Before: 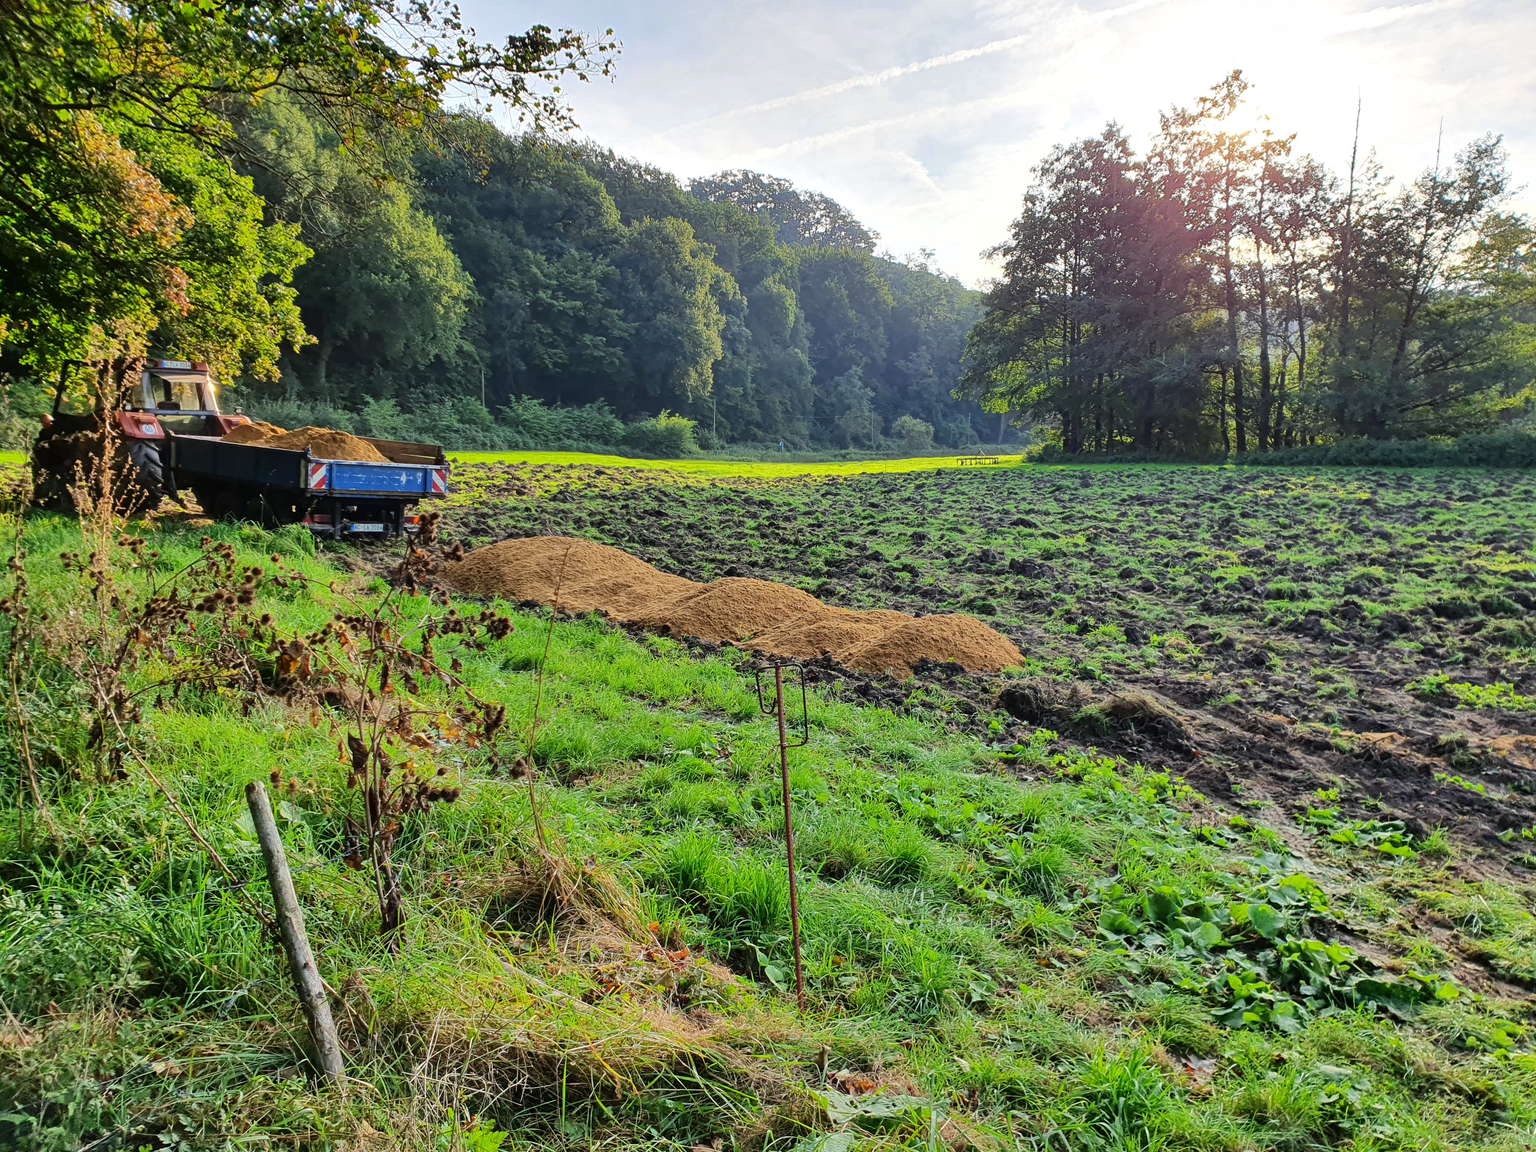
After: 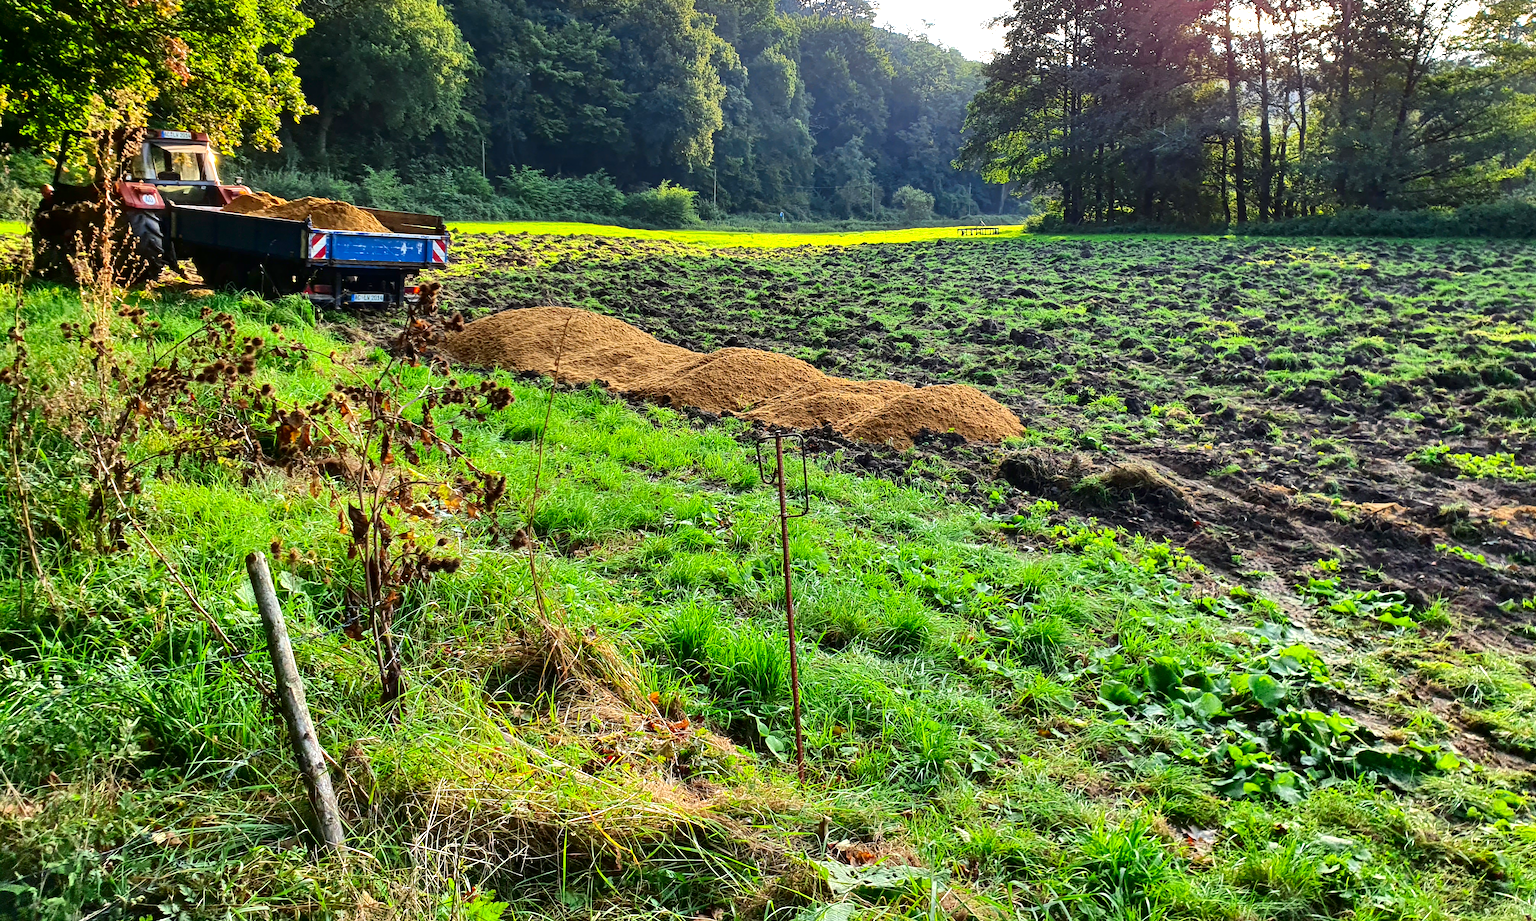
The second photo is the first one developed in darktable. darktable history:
crop and rotate: top 19.998%
exposure: black level correction 0, exposure 0.7 EV, compensate exposure bias true, compensate highlight preservation false
contrast brightness saturation: brightness -0.2, saturation 0.08
